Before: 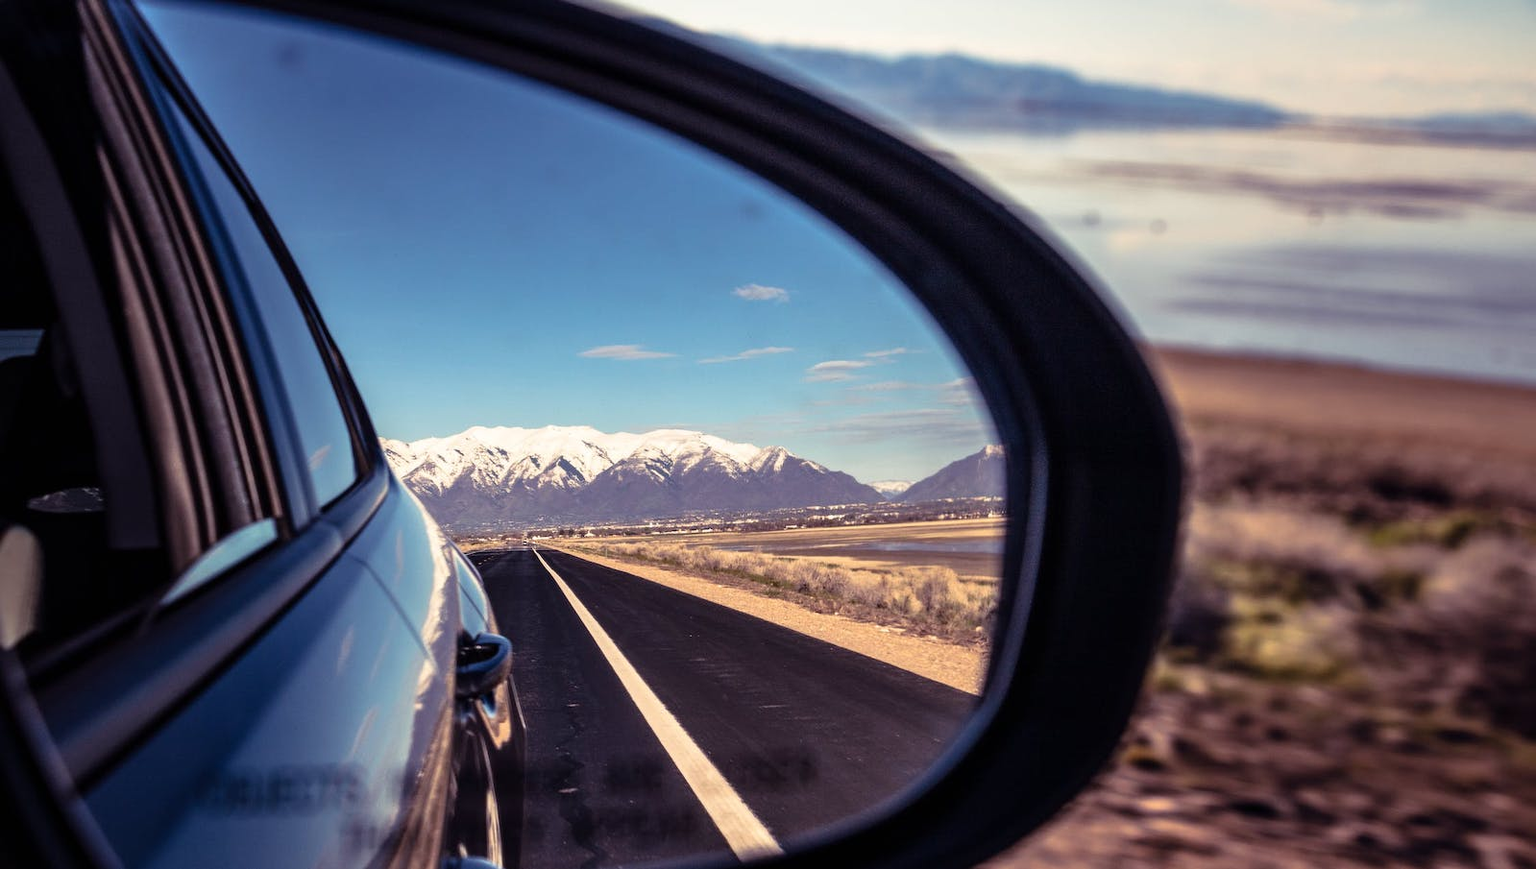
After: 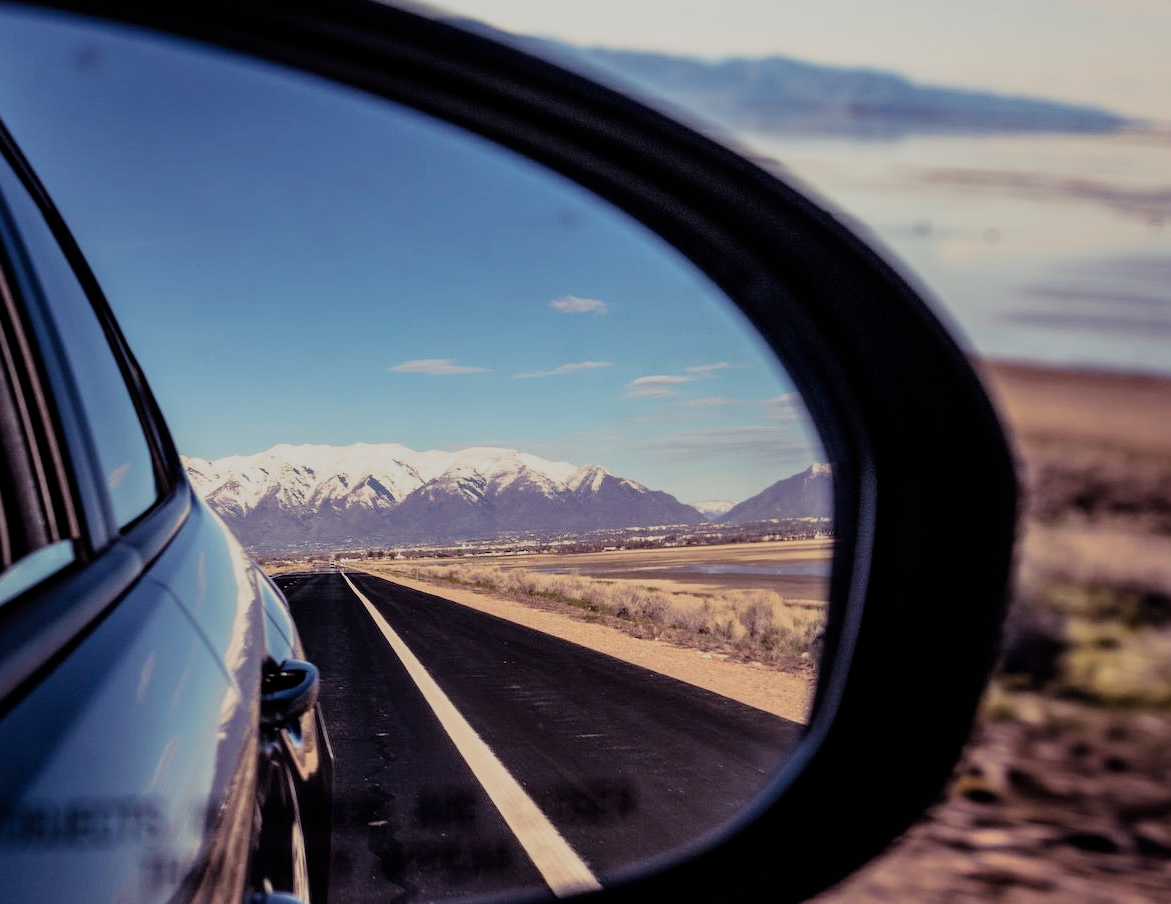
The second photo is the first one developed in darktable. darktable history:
tone equalizer: -7 EV 0.13 EV, smoothing diameter 25%, edges refinement/feathering 10, preserve details guided filter
crop: left 13.443%, right 13.31%
filmic rgb: black relative exposure -7.32 EV, white relative exposure 5.09 EV, hardness 3.2
